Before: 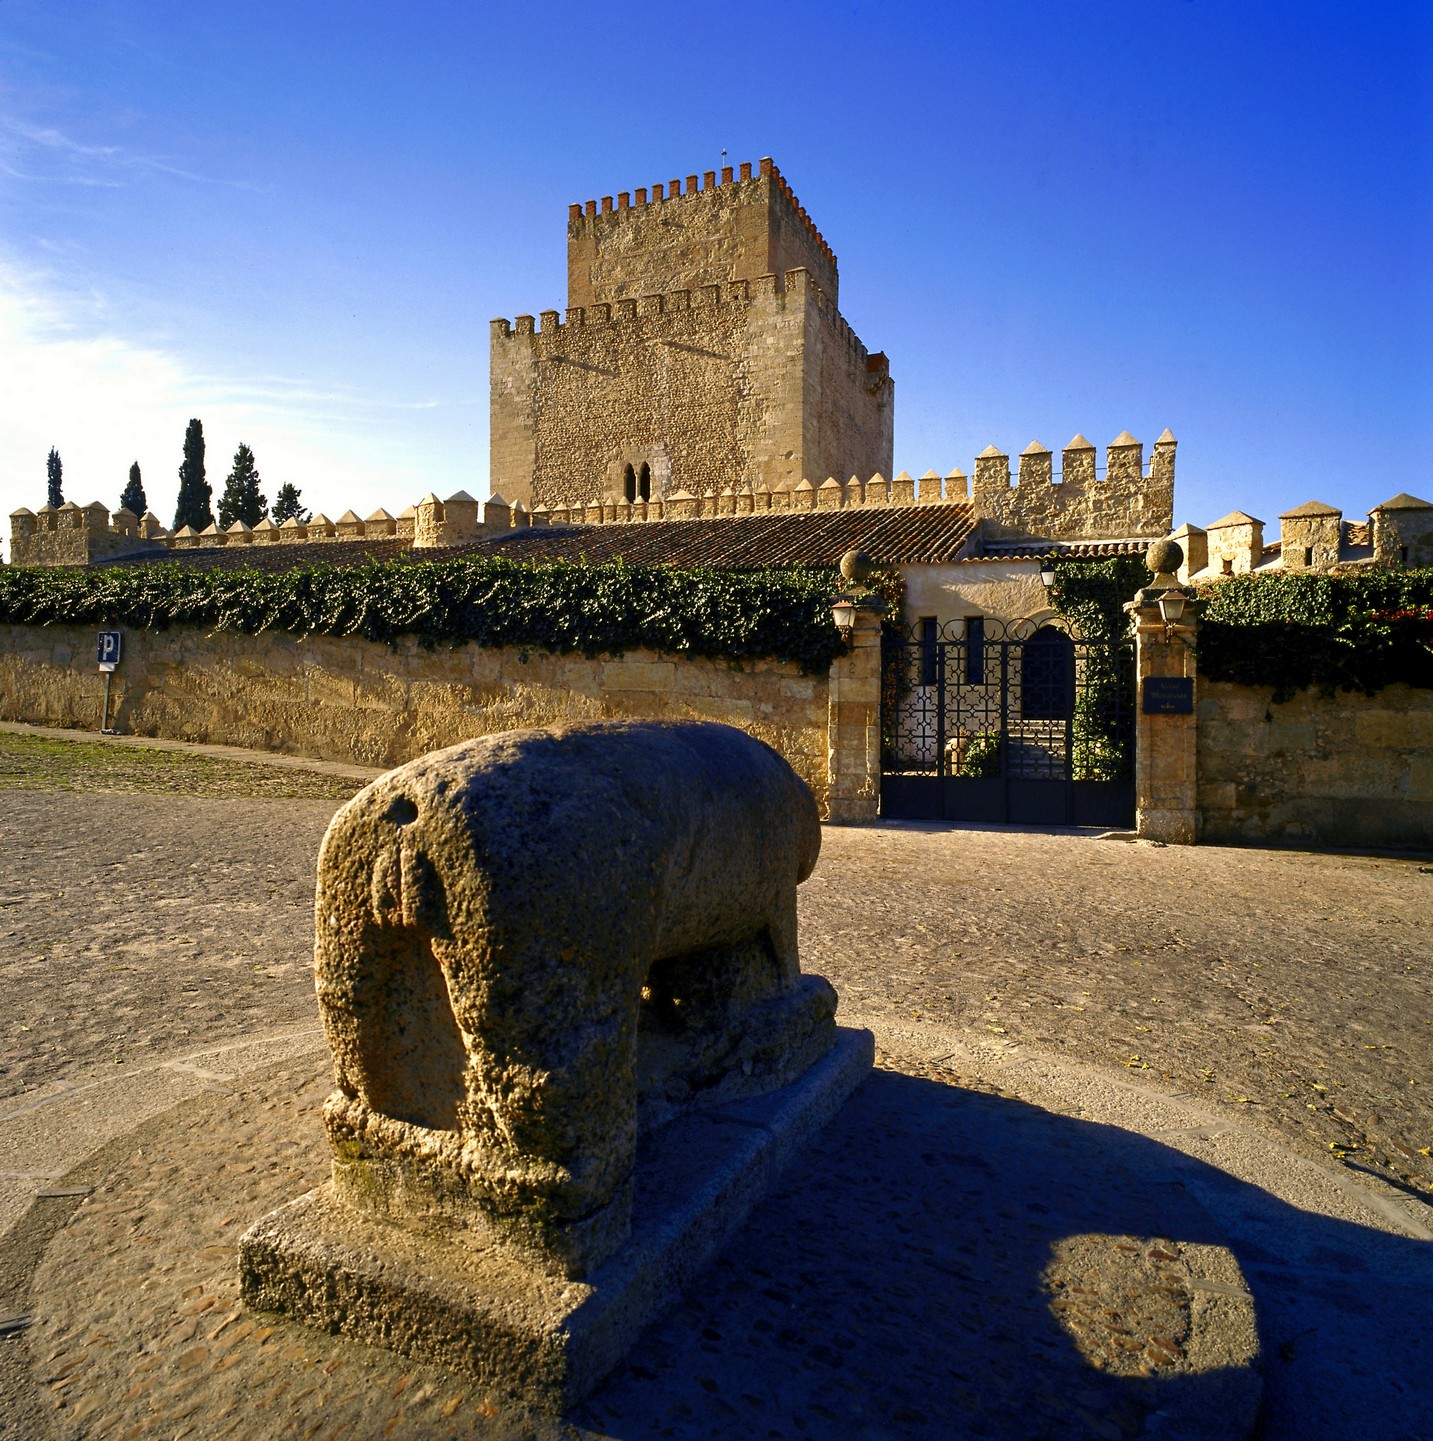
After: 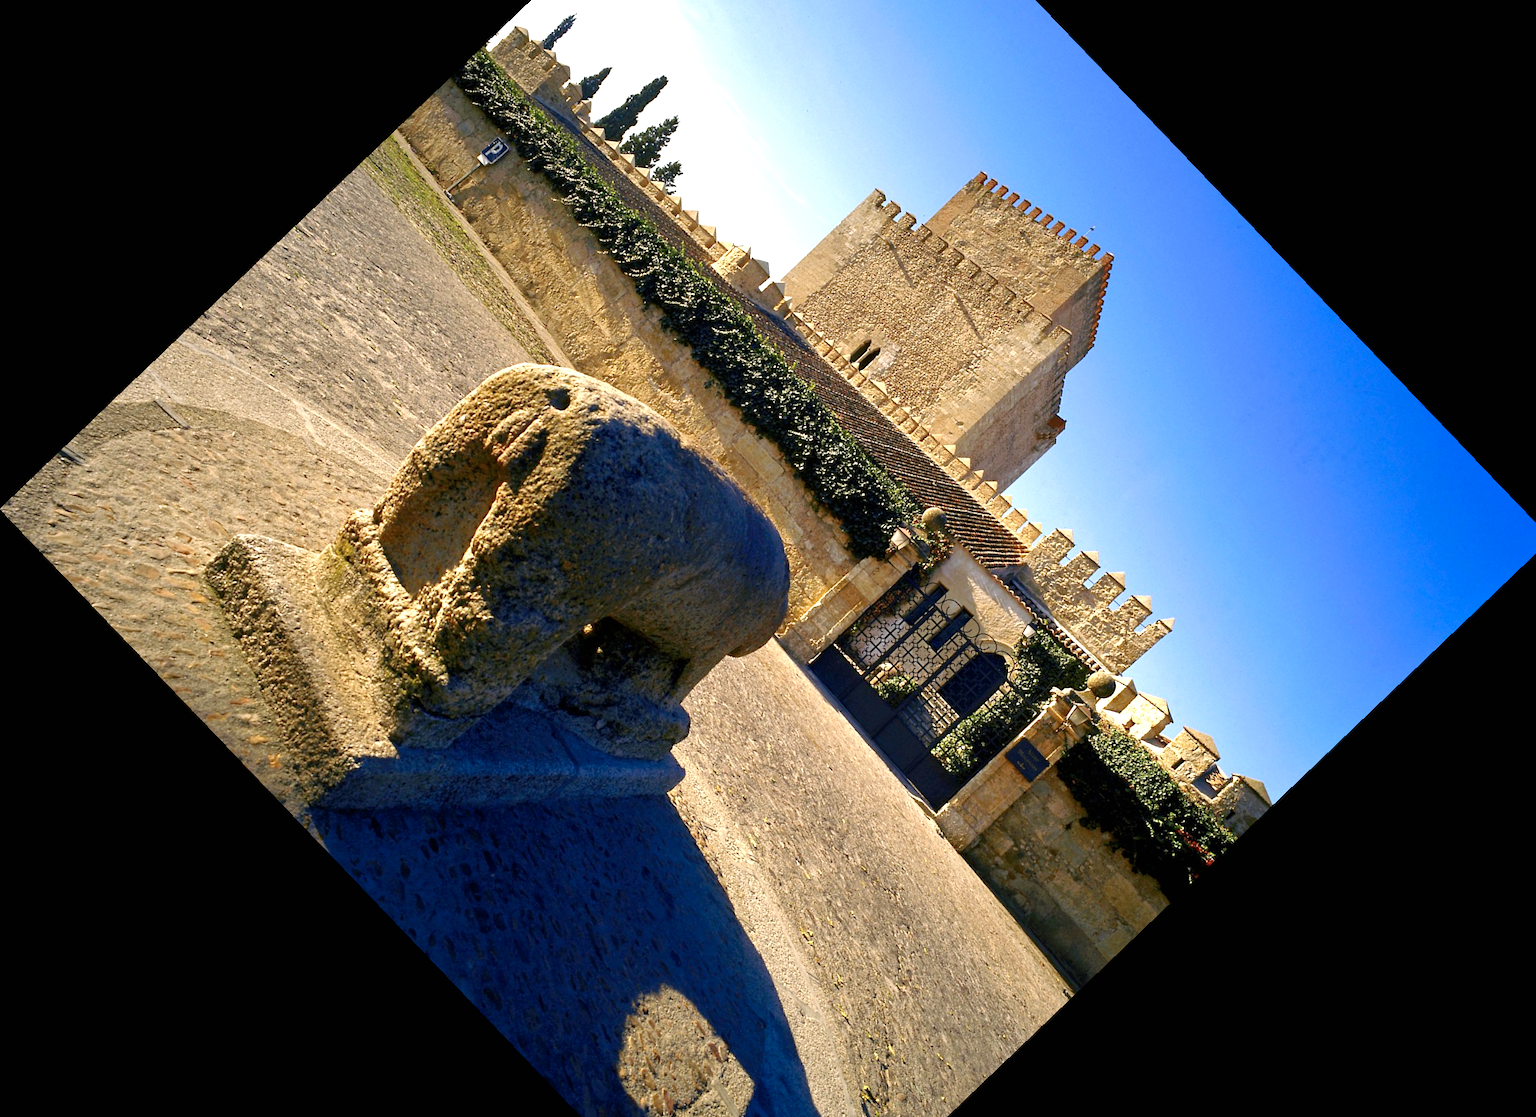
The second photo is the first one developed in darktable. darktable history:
crop and rotate: angle -46.26°, top 16.234%, right 0.912%, bottom 11.704%
exposure: black level correction 0, exposure 0.4 EV, compensate exposure bias true, compensate highlight preservation false
